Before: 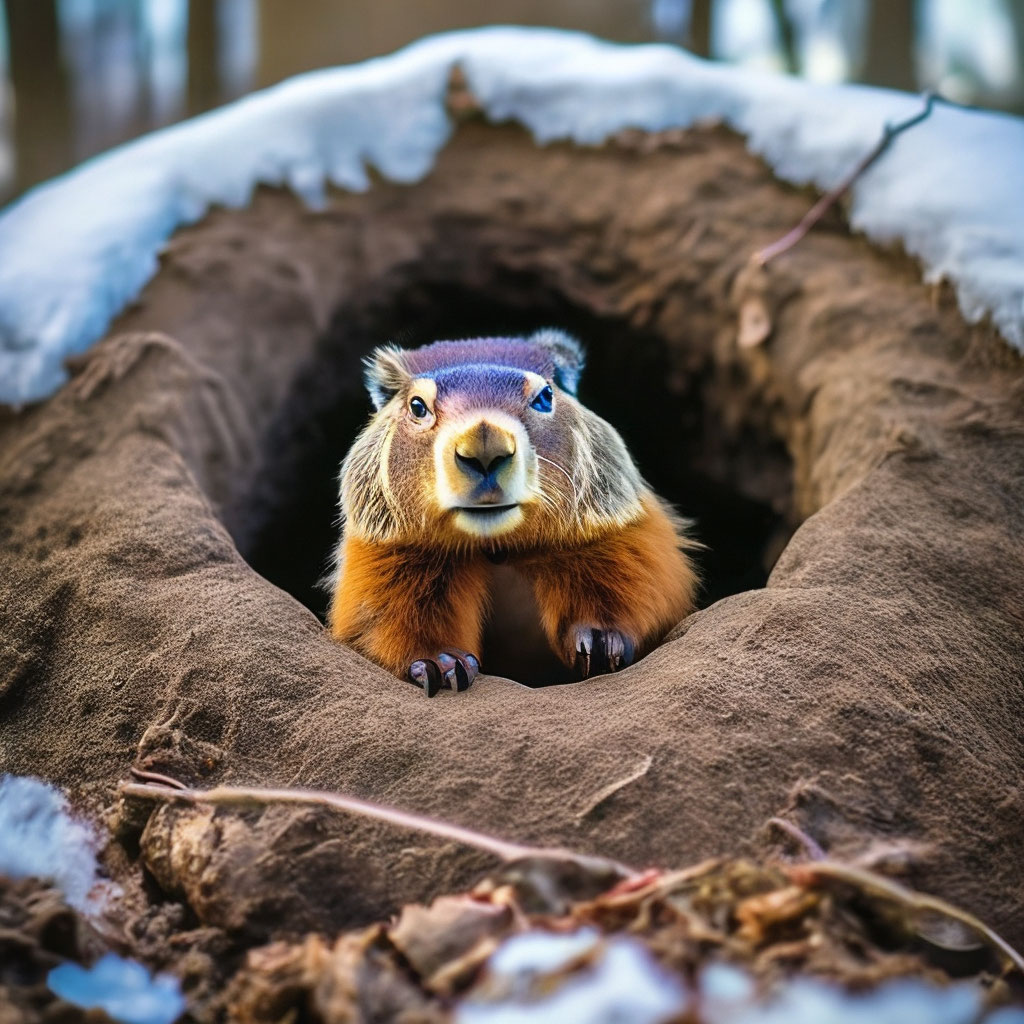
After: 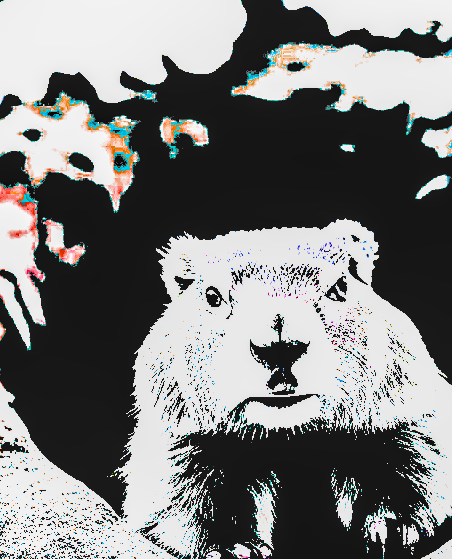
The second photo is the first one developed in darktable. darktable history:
sharpen: on, module defaults
crop: left 20.038%, top 10.775%, right 35.815%, bottom 34.617%
exposure: black level correction 0.1, exposure 3.059 EV, compensate highlight preservation false
contrast brightness saturation: saturation 0.121
contrast equalizer: octaves 7, y [[0.46, 0.454, 0.451, 0.451, 0.455, 0.46], [0.5 ×6], [0.5 ×6], [0 ×6], [0 ×6]], mix -0.191
local contrast: on, module defaults
filmic rgb: black relative exposure -8.68 EV, white relative exposure 2.64 EV, target black luminance 0%, target white luminance 99.879%, hardness 6.27, latitude 74.39%, contrast 1.324, highlights saturation mix -5.72%
